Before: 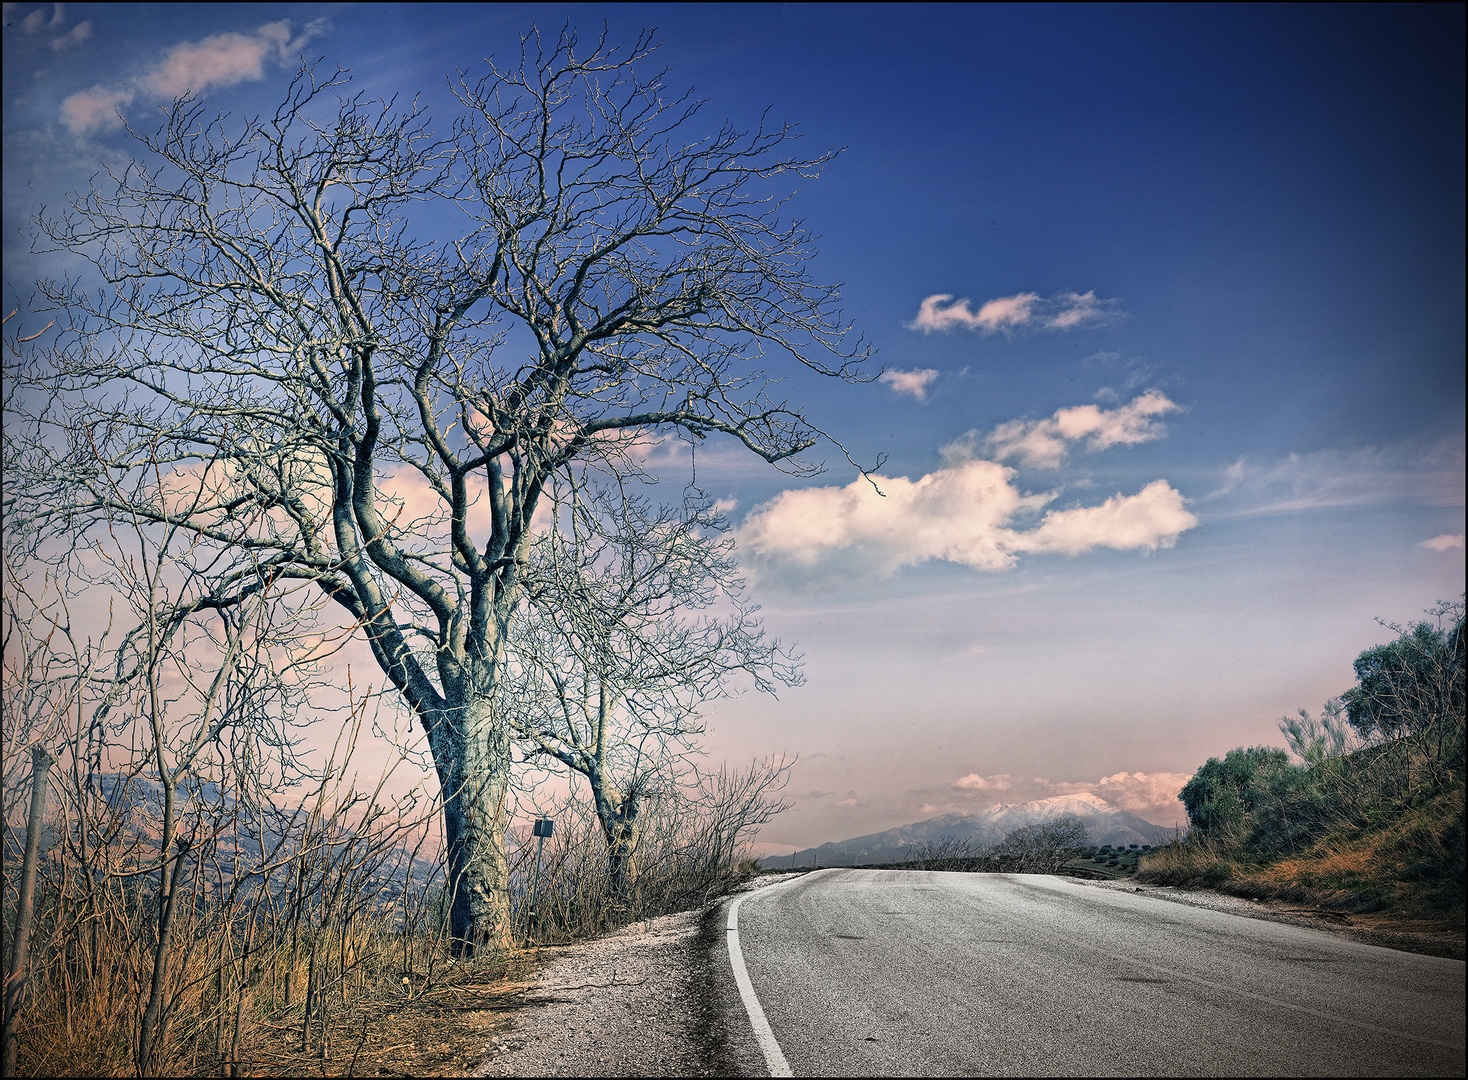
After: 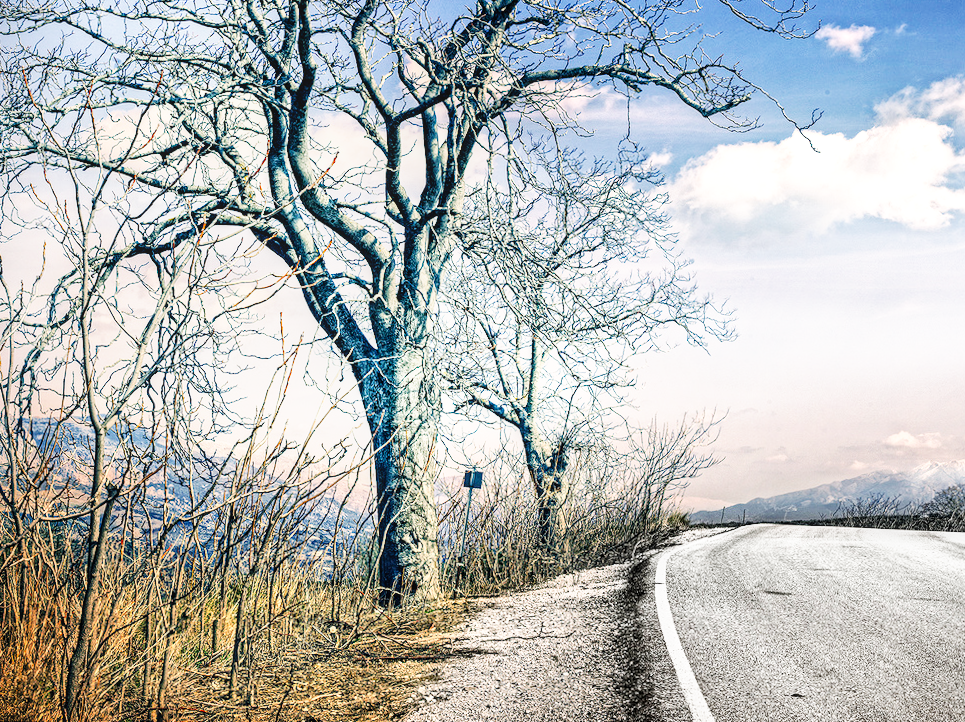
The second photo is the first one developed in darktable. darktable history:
local contrast: on, module defaults
color balance rgb: perceptual saturation grading › global saturation 0.304%, global vibrance 10.578%, saturation formula JzAzBz (2021)
crop and rotate: angle -0.869°, left 3.569%, top 31.702%, right 29.335%
base curve: curves: ch0 [(0, 0) (0.007, 0.004) (0.027, 0.03) (0.046, 0.07) (0.207, 0.54) (0.442, 0.872) (0.673, 0.972) (1, 1)], preserve colors none
